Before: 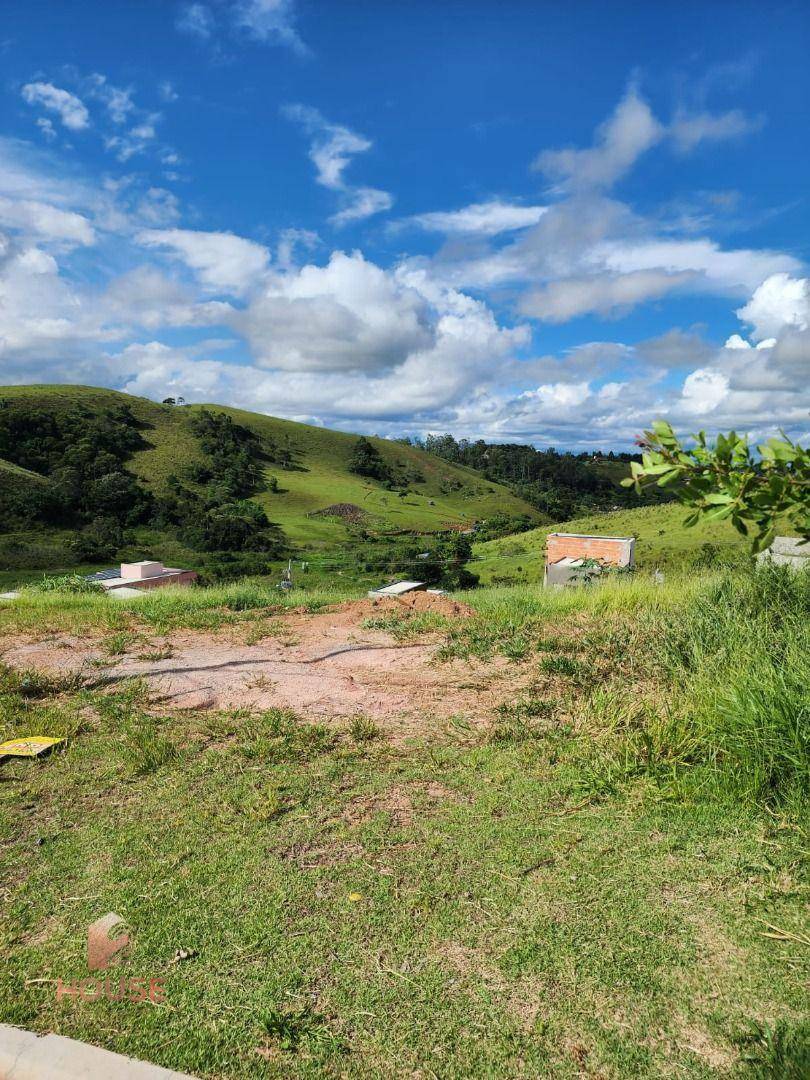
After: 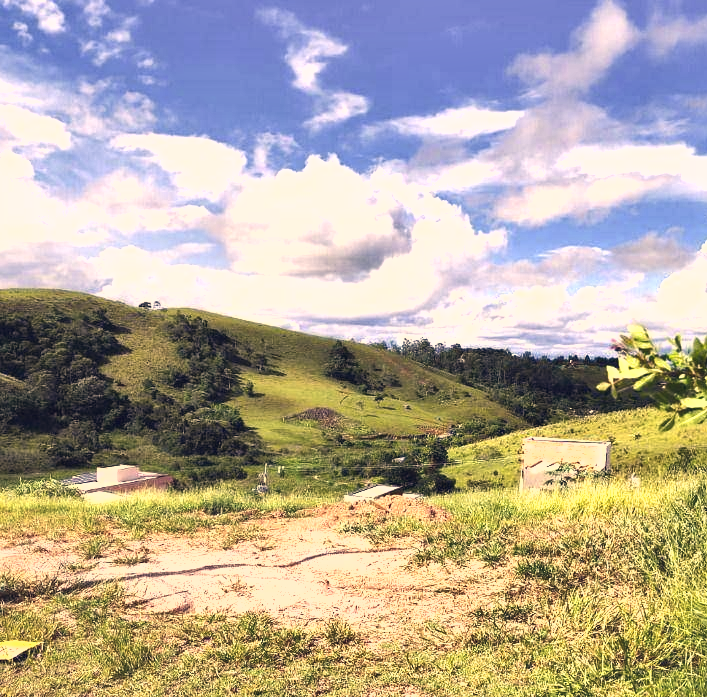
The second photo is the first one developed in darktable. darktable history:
exposure: black level correction -0.002, exposure 1.115 EV, compensate highlight preservation false
shadows and highlights: low approximation 0.01, soften with gaussian
crop: left 3.015%, top 8.969%, right 9.647%, bottom 26.457%
color correction: highlights a* 19.59, highlights b* 27.49, shadows a* 3.46, shadows b* -17.28, saturation 0.73
